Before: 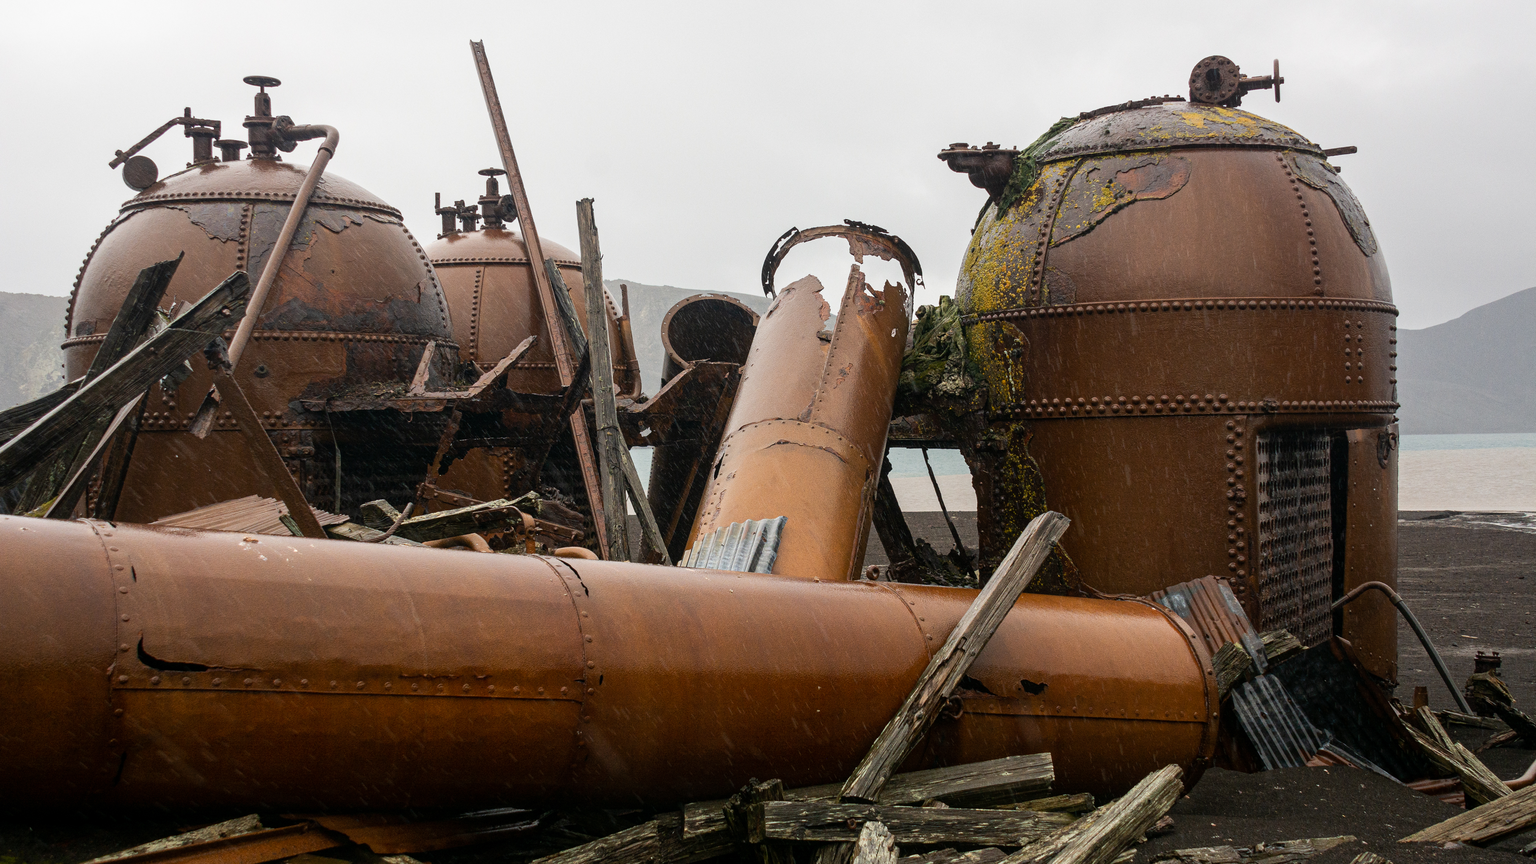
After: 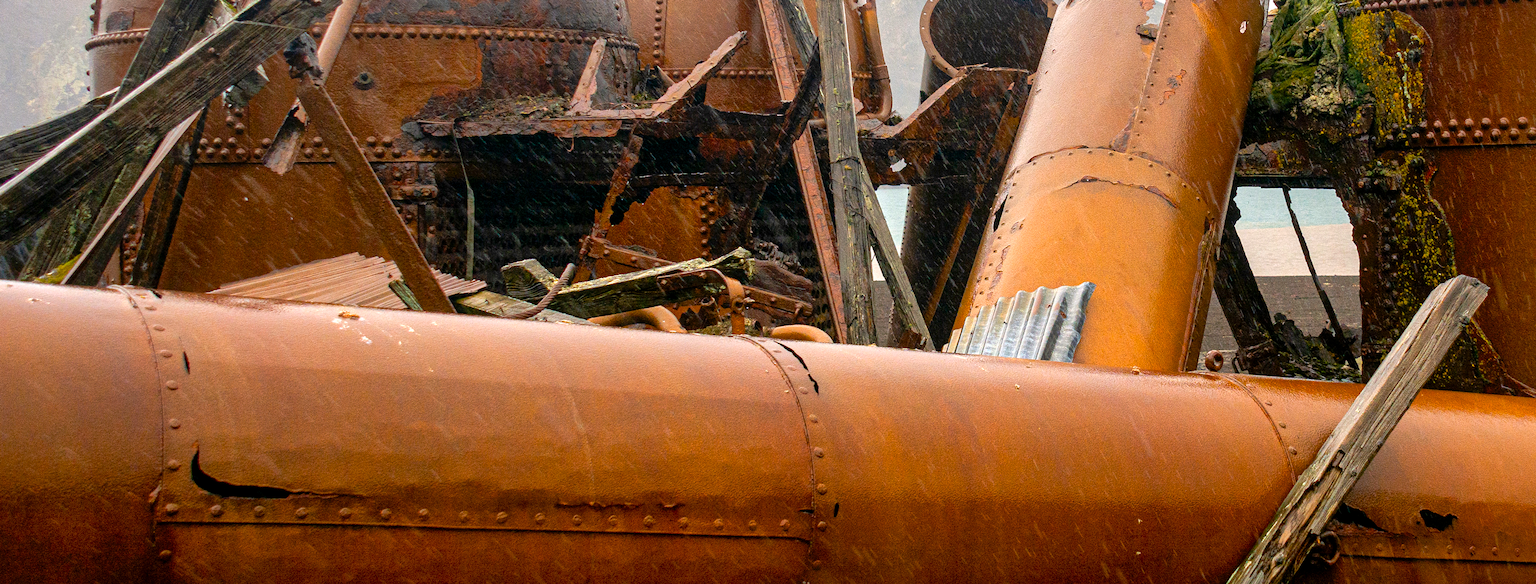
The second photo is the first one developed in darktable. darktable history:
crop: top 36.287%, right 28.099%, bottom 15.021%
contrast brightness saturation: contrast 0.038, saturation 0.158
levels: levels [0, 0.478, 1]
tone equalizer: -8 EV -0.401 EV, -7 EV -0.424 EV, -6 EV -0.322 EV, -5 EV -0.235 EV, -3 EV 0.246 EV, -2 EV 0.357 EV, -1 EV 0.409 EV, +0 EV 0.42 EV
exposure: black level correction 0.002, exposure 0.149 EV, compensate highlight preservation false
color correction: highlights b* 0.055, saturation 0.992
shadows and highlights: on, module defaults
color balance rgb: highlights gain › chroma 0.259%, highlights gain › hue 332.24°, perceptual saturation grading › global saturation 29.961%
